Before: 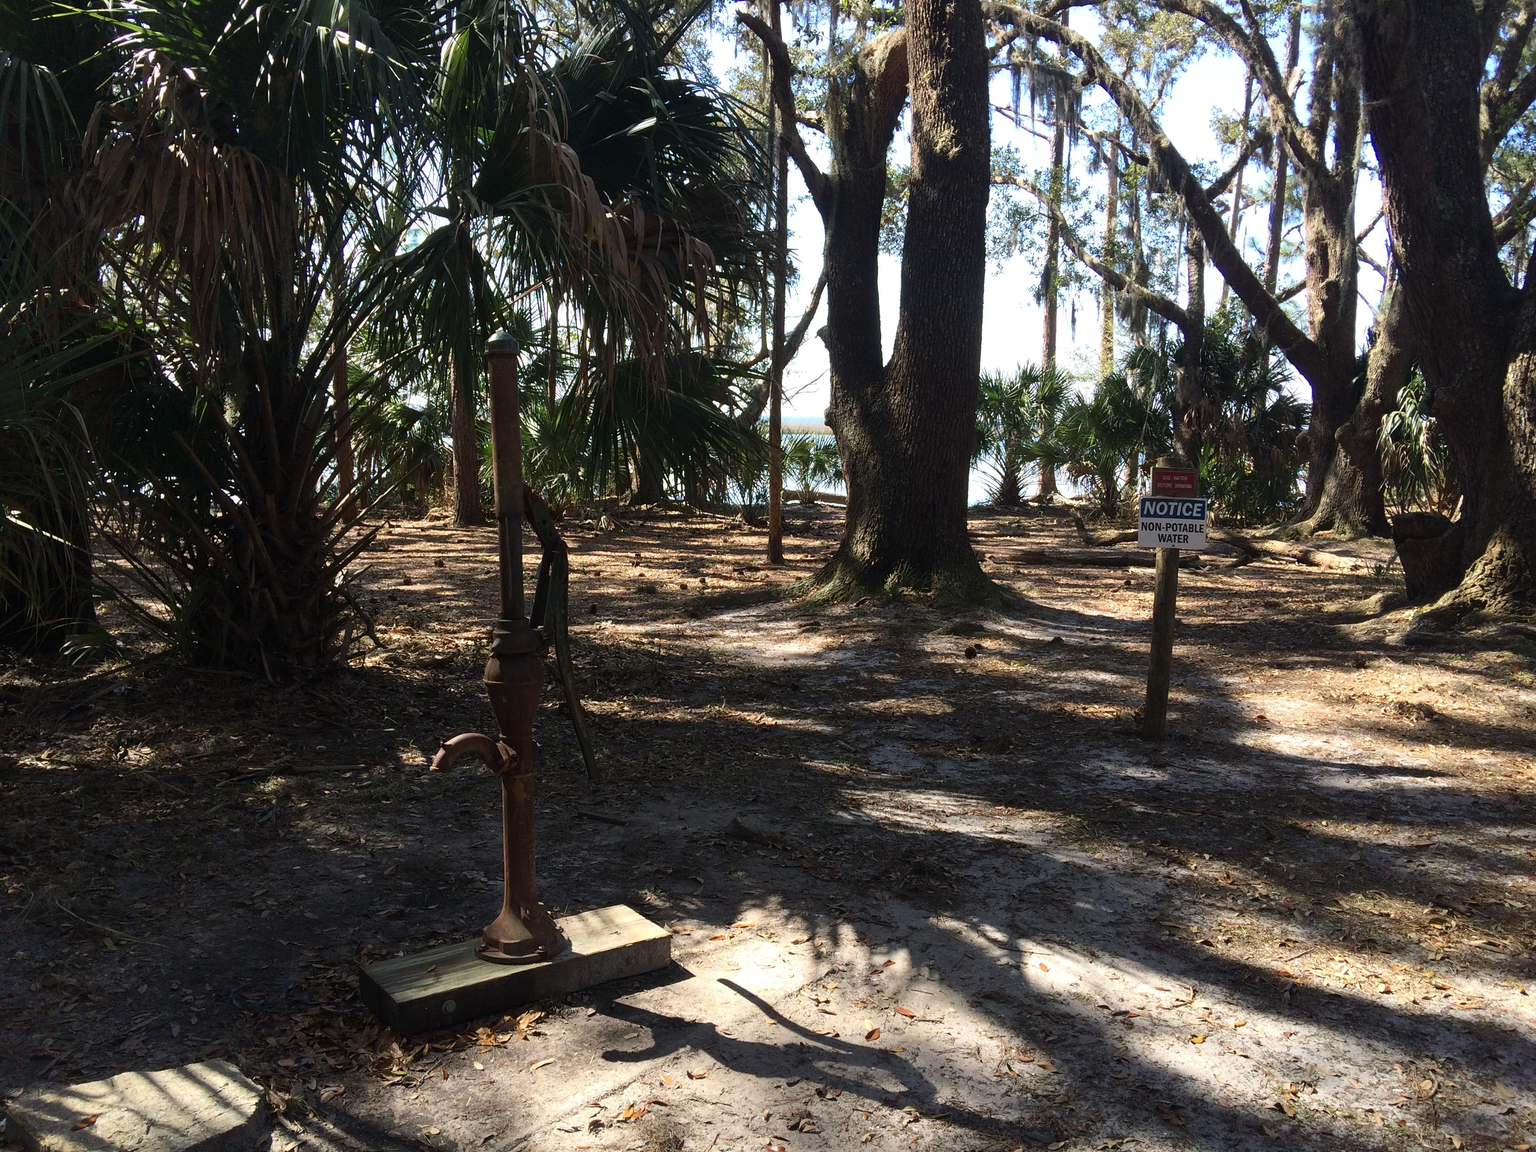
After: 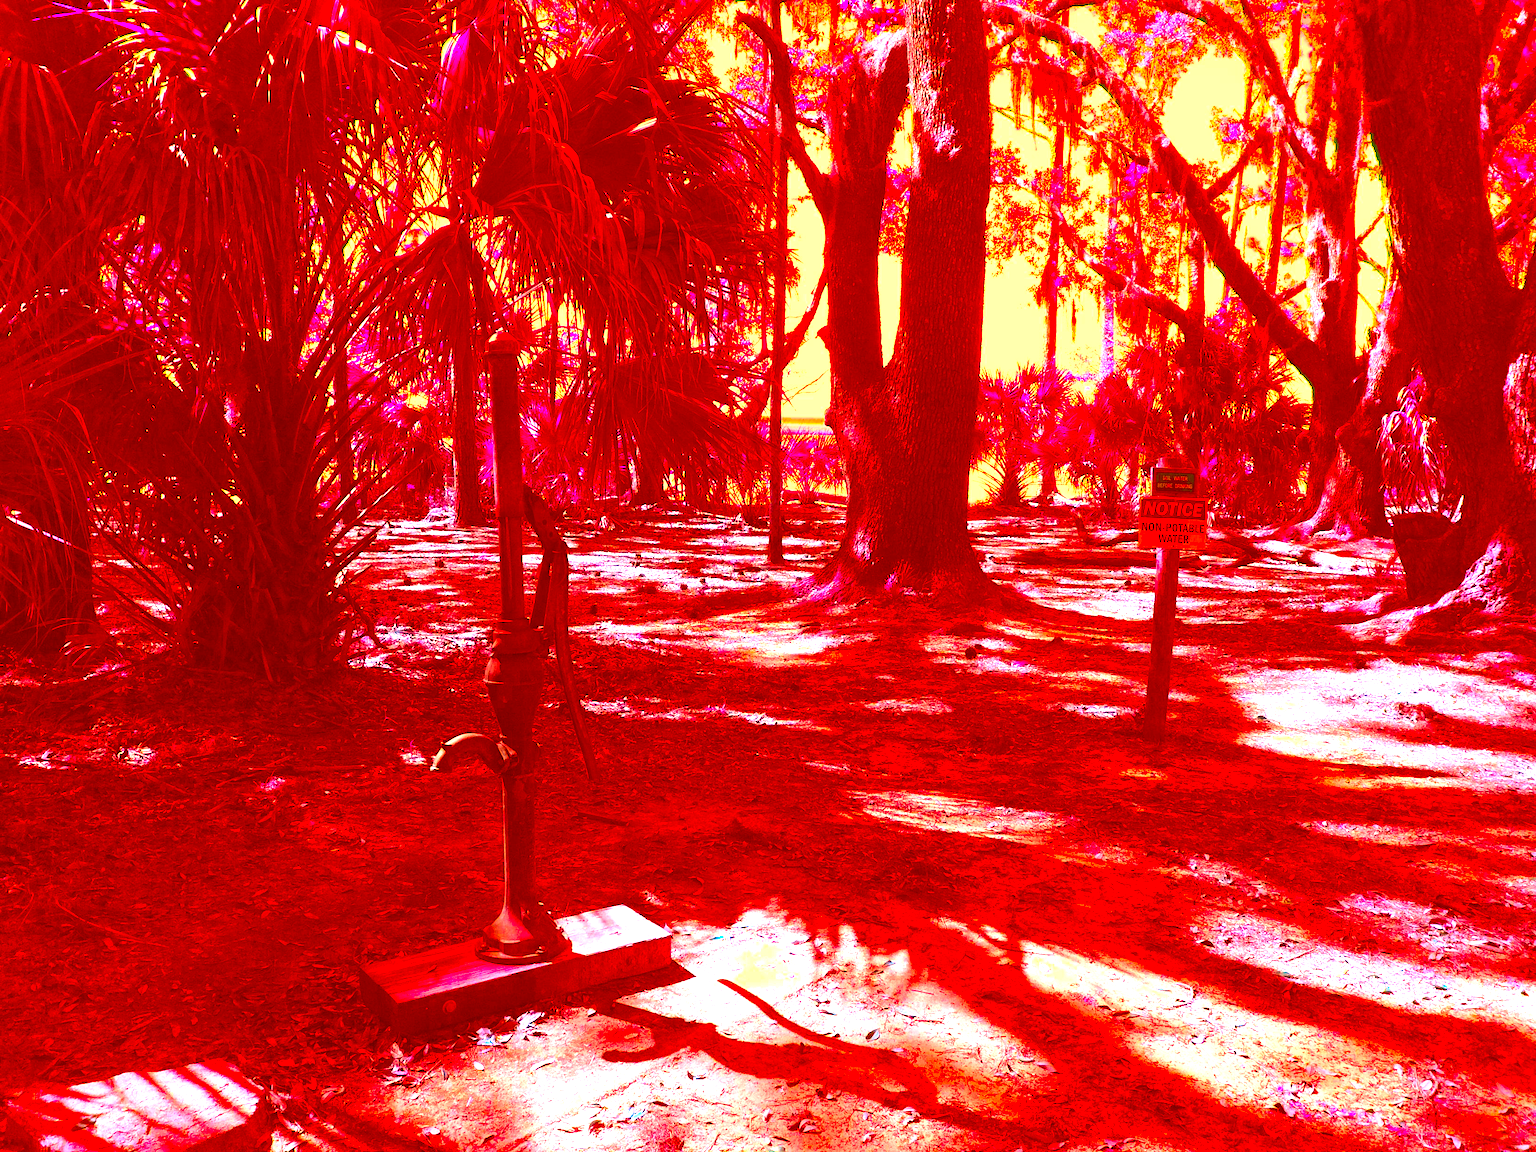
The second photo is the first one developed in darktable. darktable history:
exposure: black level correction 0, exposure 1.677 EV, compensate highlight preservation false
color correction: highlights a* -39.24, highlights b* -39.76, shadows a* -39.61, shadows b* -39.83, saturation -2.95
